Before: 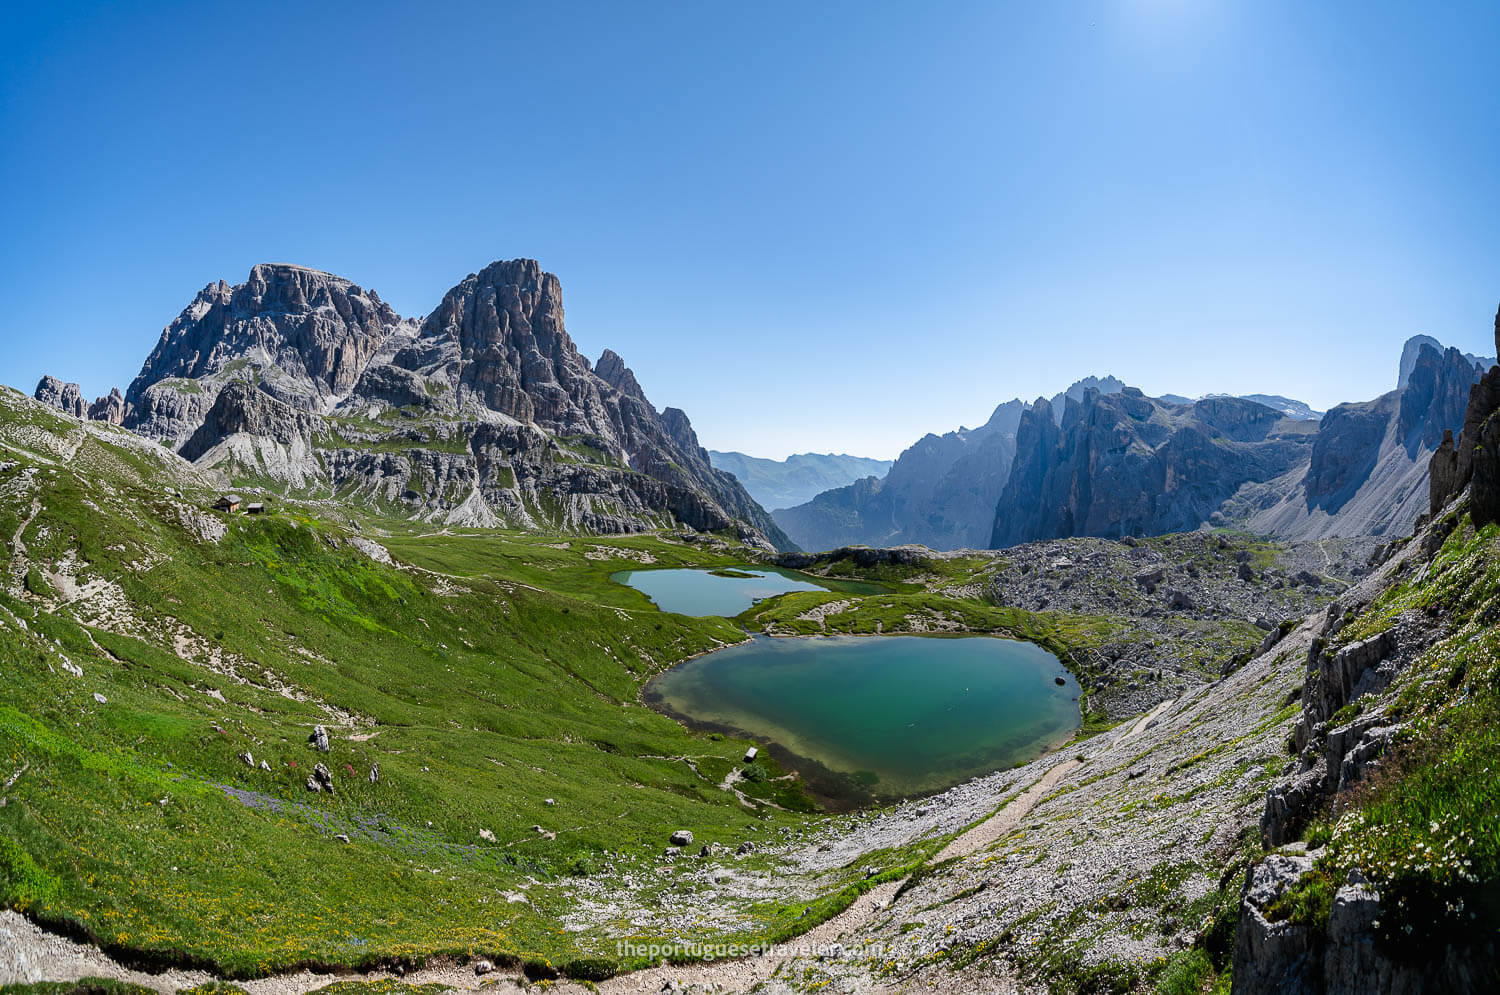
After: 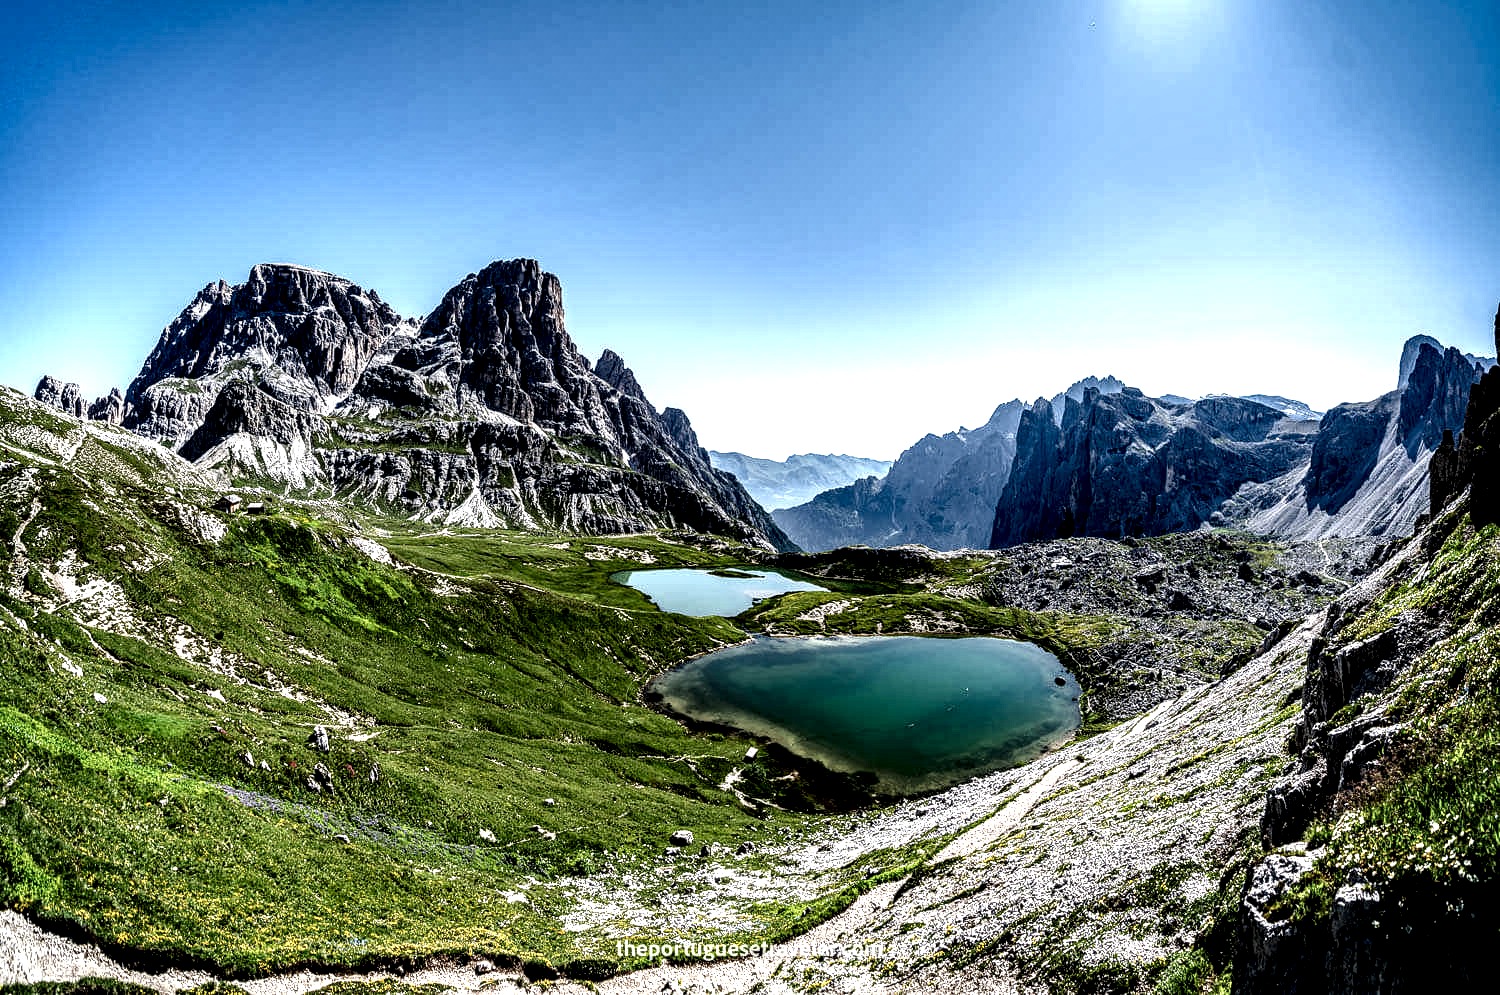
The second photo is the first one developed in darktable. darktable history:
local contrast: highlights 111%, shadows 41%, detail 294%
